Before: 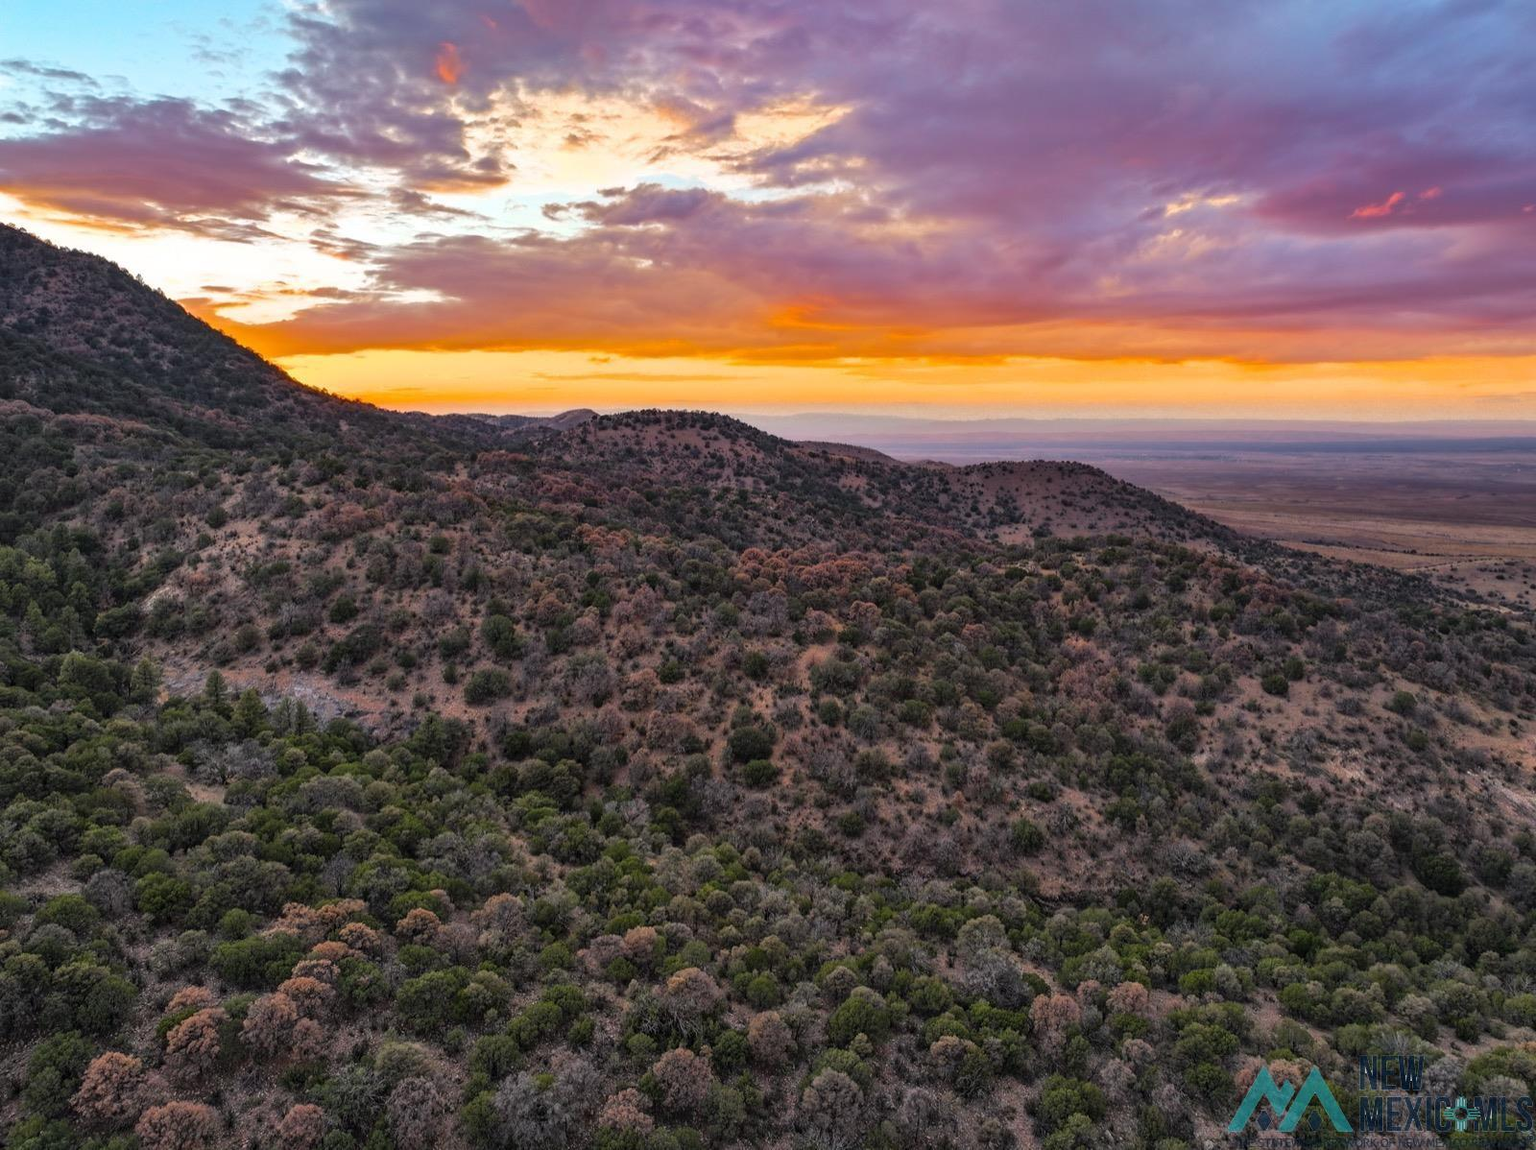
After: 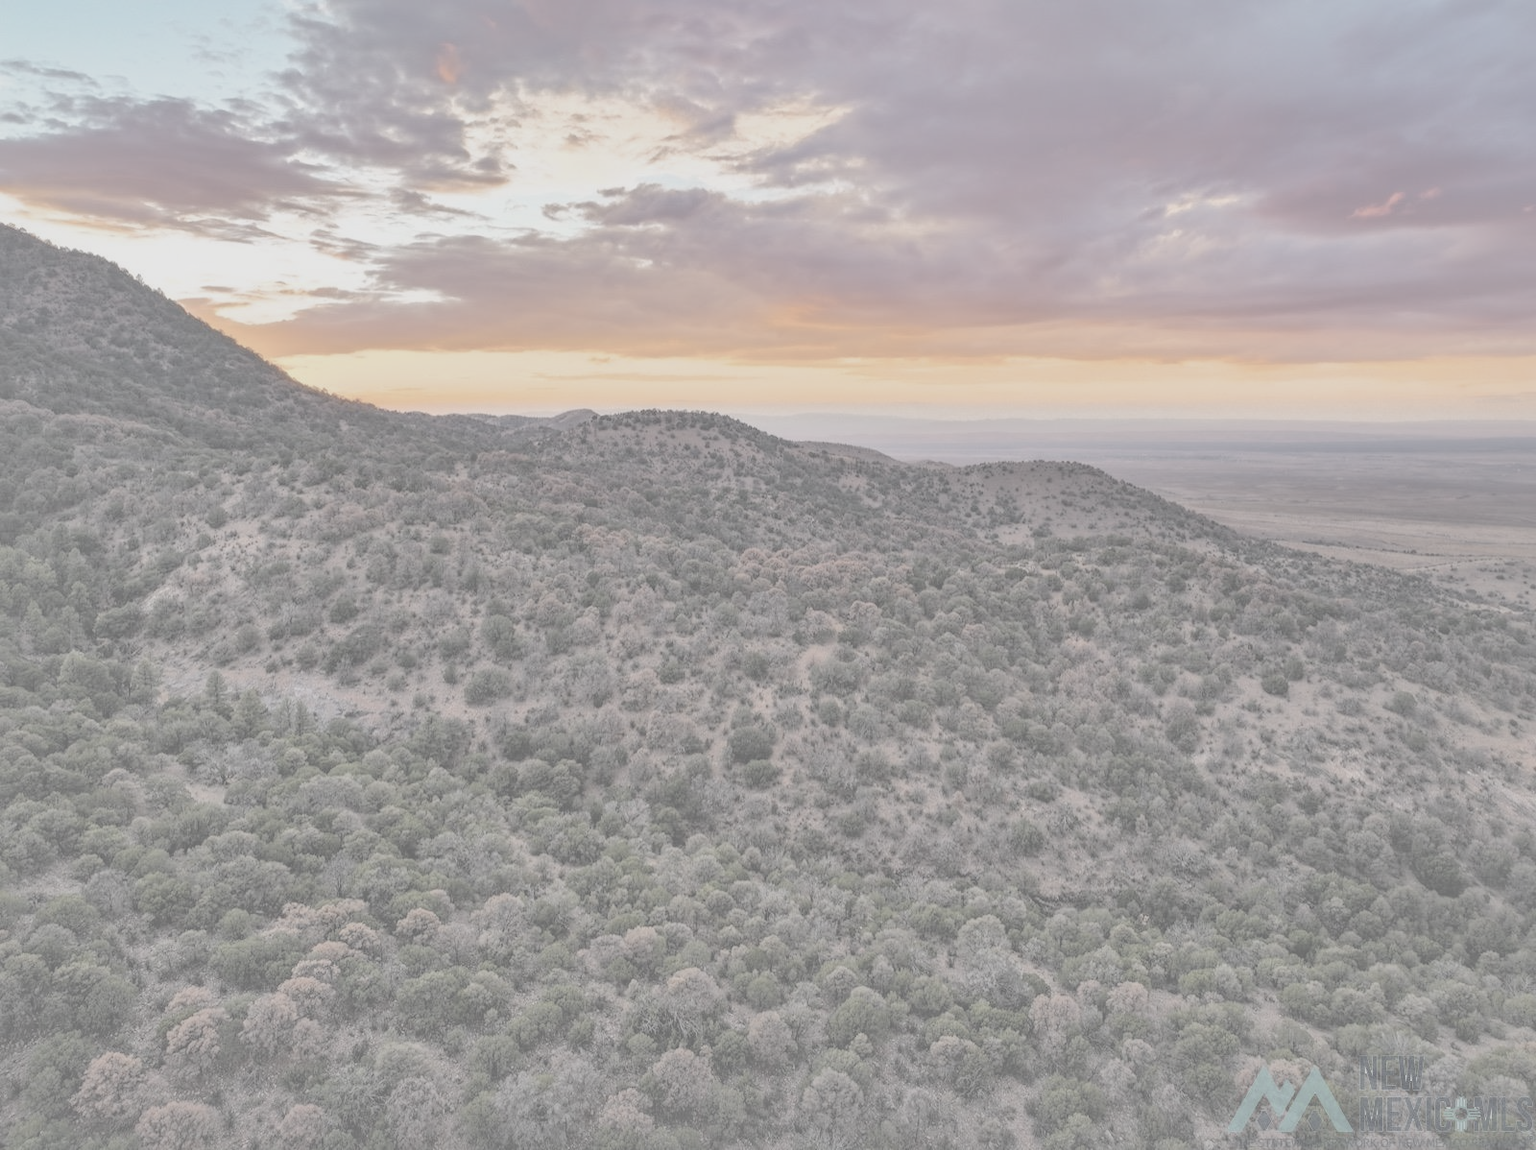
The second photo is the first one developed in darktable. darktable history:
shadows and highlights: on, module defaults
contrast brightness saturation: contrast -0.301, brightness 0.768, saturation -0.777
